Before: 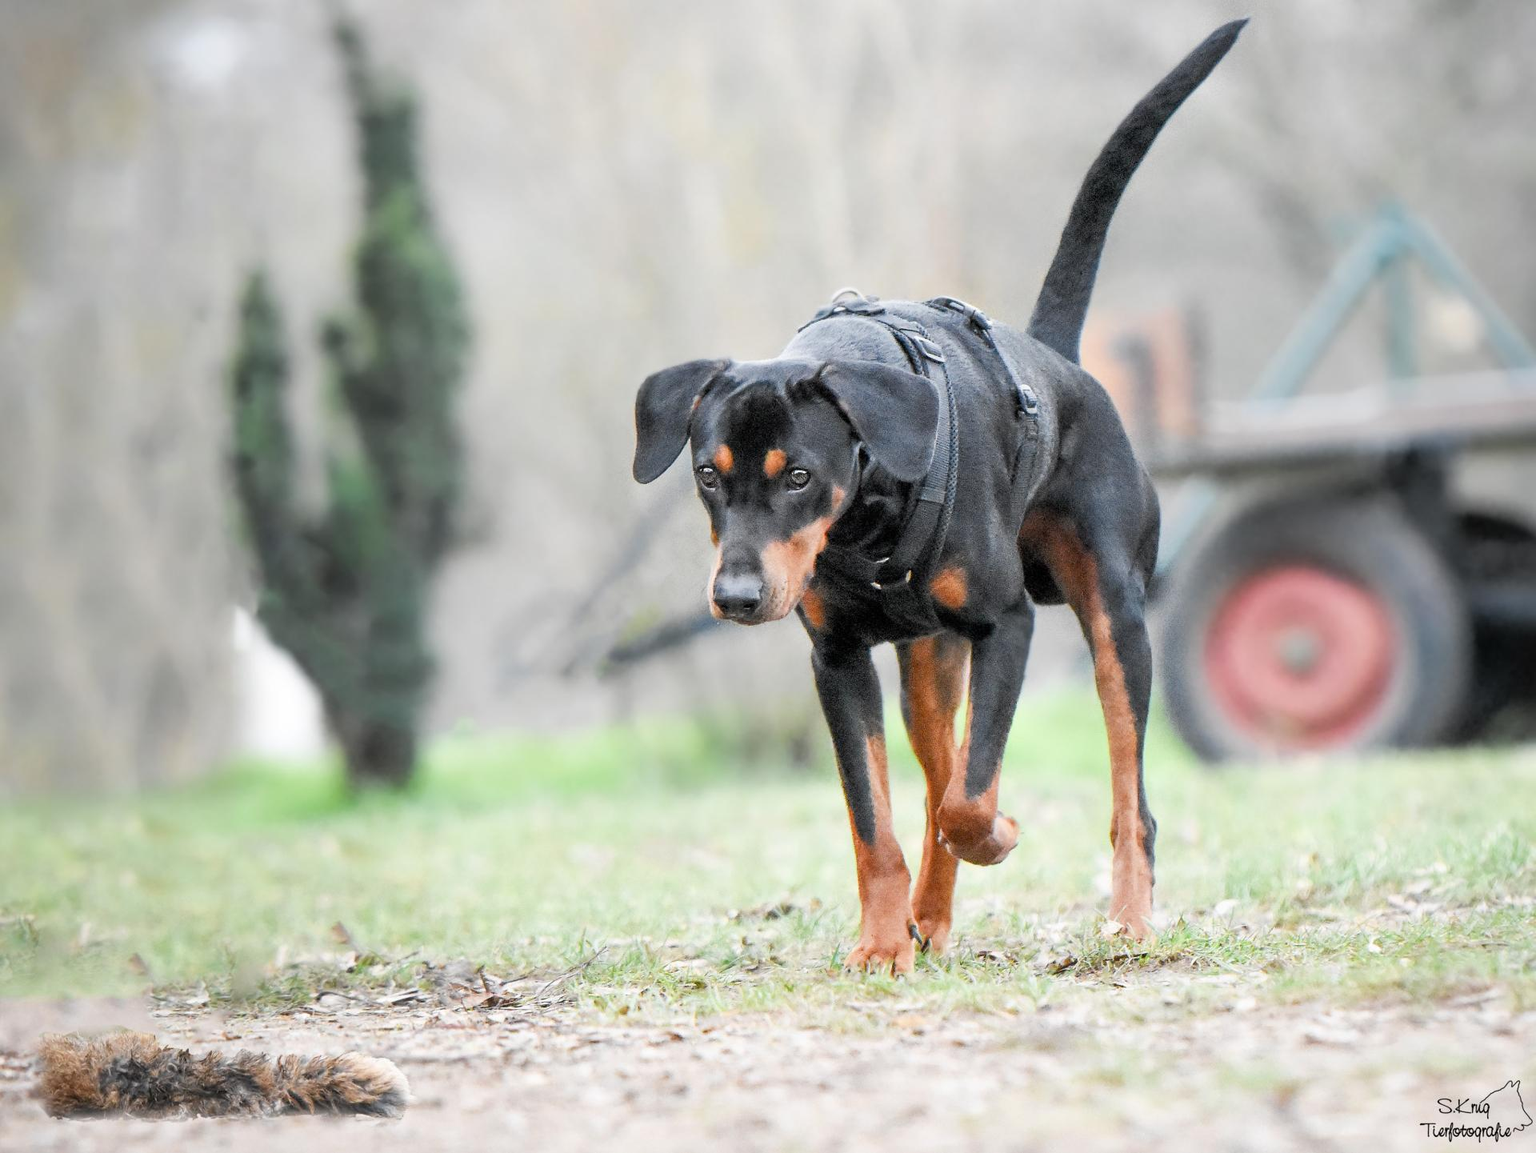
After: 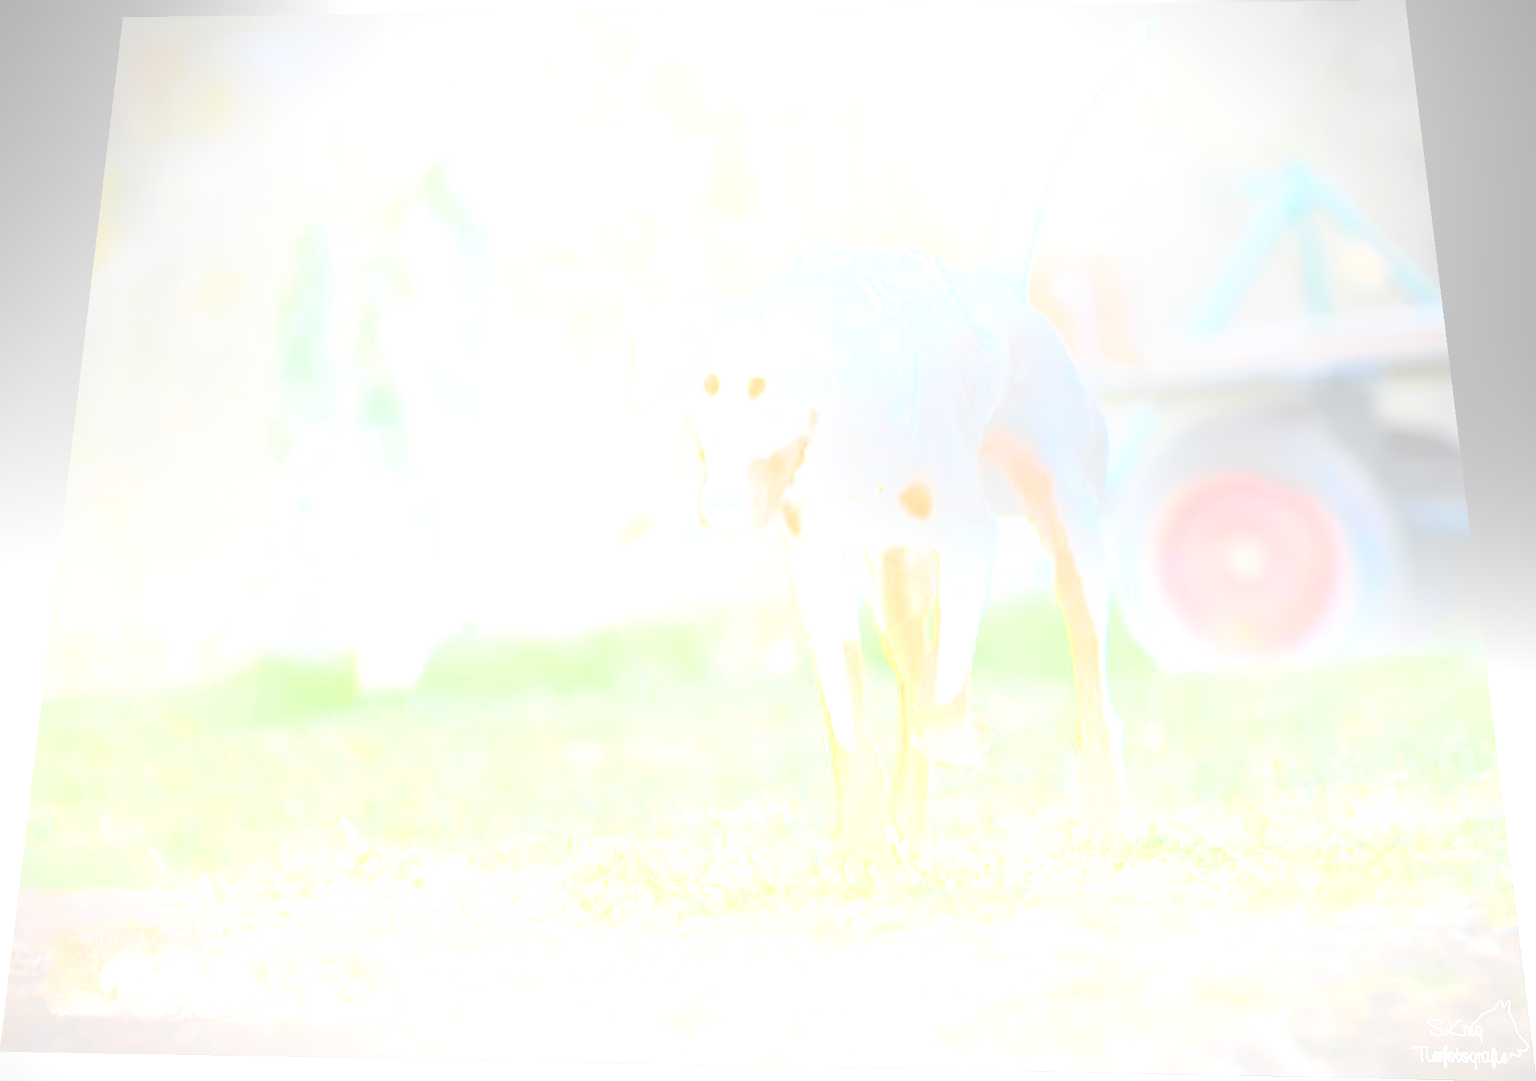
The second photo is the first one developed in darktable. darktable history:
rotate and perspective: rotation 0.128°, lens shift (vertical) -0.181, lens shift (horizontal) -0.044, shear 0.001, automatic cropping off
bloom: size 70%, threshold 25%, strength 70%
local contrast: mode bilateral grid, contrast 20, coarseness 50, detail 132%, midtone range 0.2
contrast brightness saturation: contrast 0.2, brightness -0.11, saturation 0.1
vignetting: fall-off start 100%, brightness -0.282, width/height ratio 1.31
